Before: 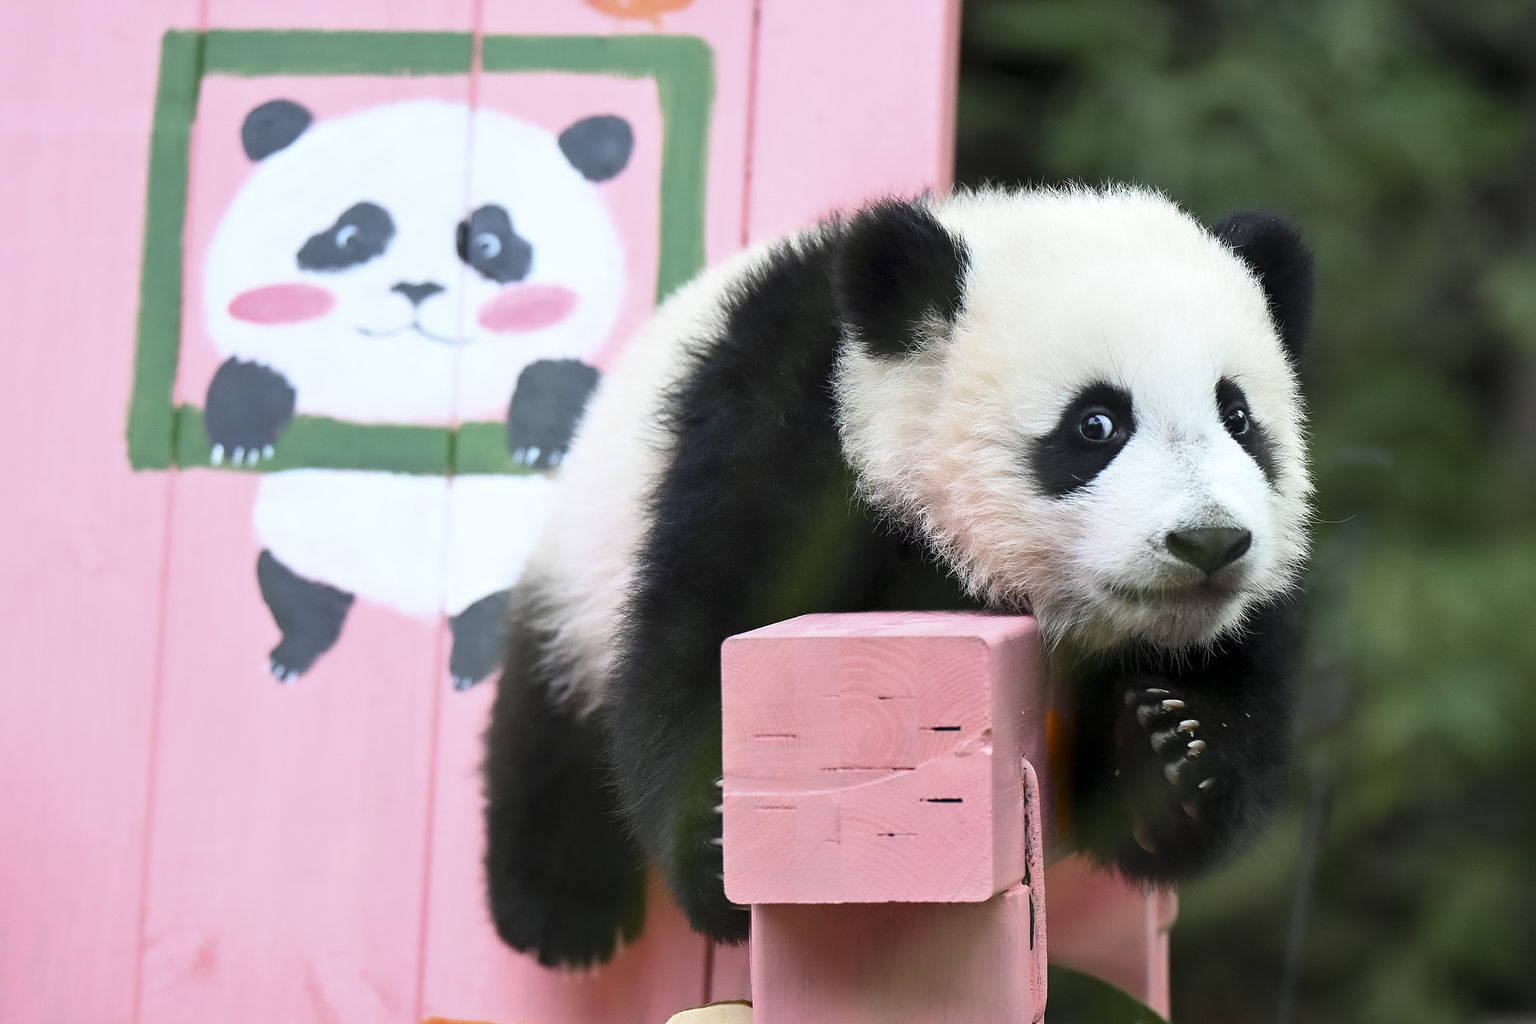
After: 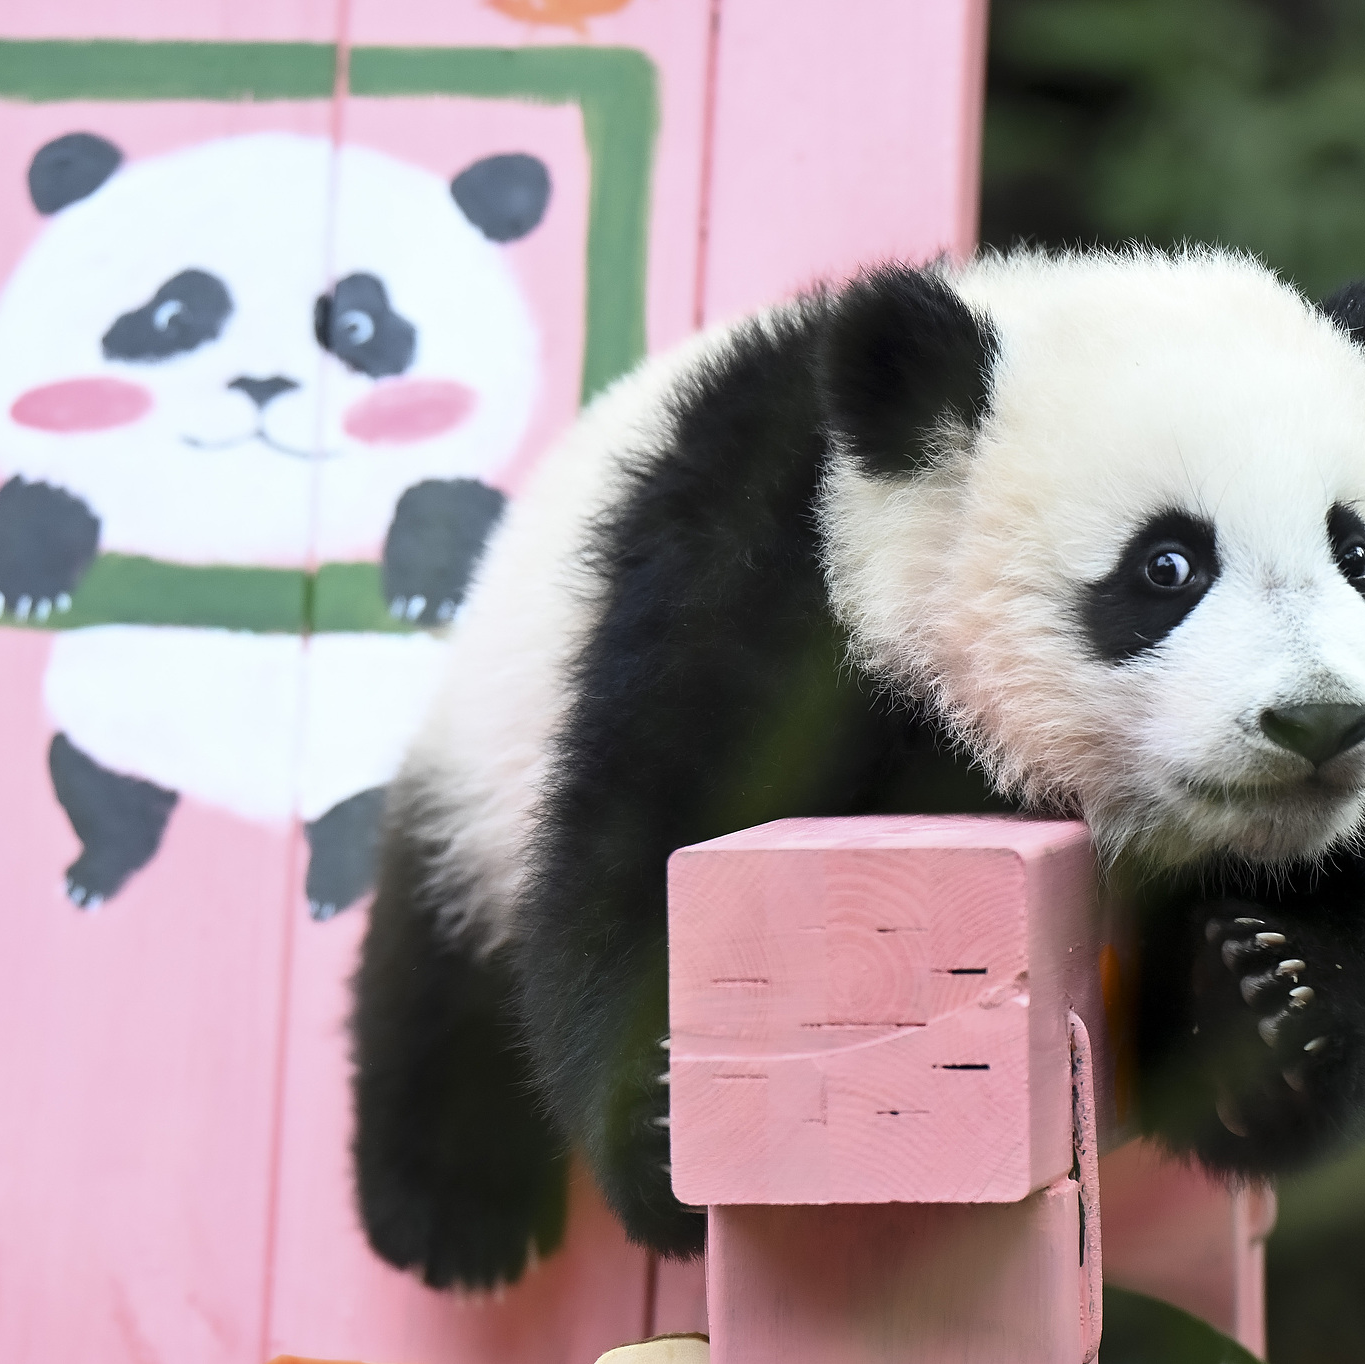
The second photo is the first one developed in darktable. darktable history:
crop and rotate: left 14.365%, right 18.97%
exposure: compensate exposure bias true, compensate highlight preservation false
